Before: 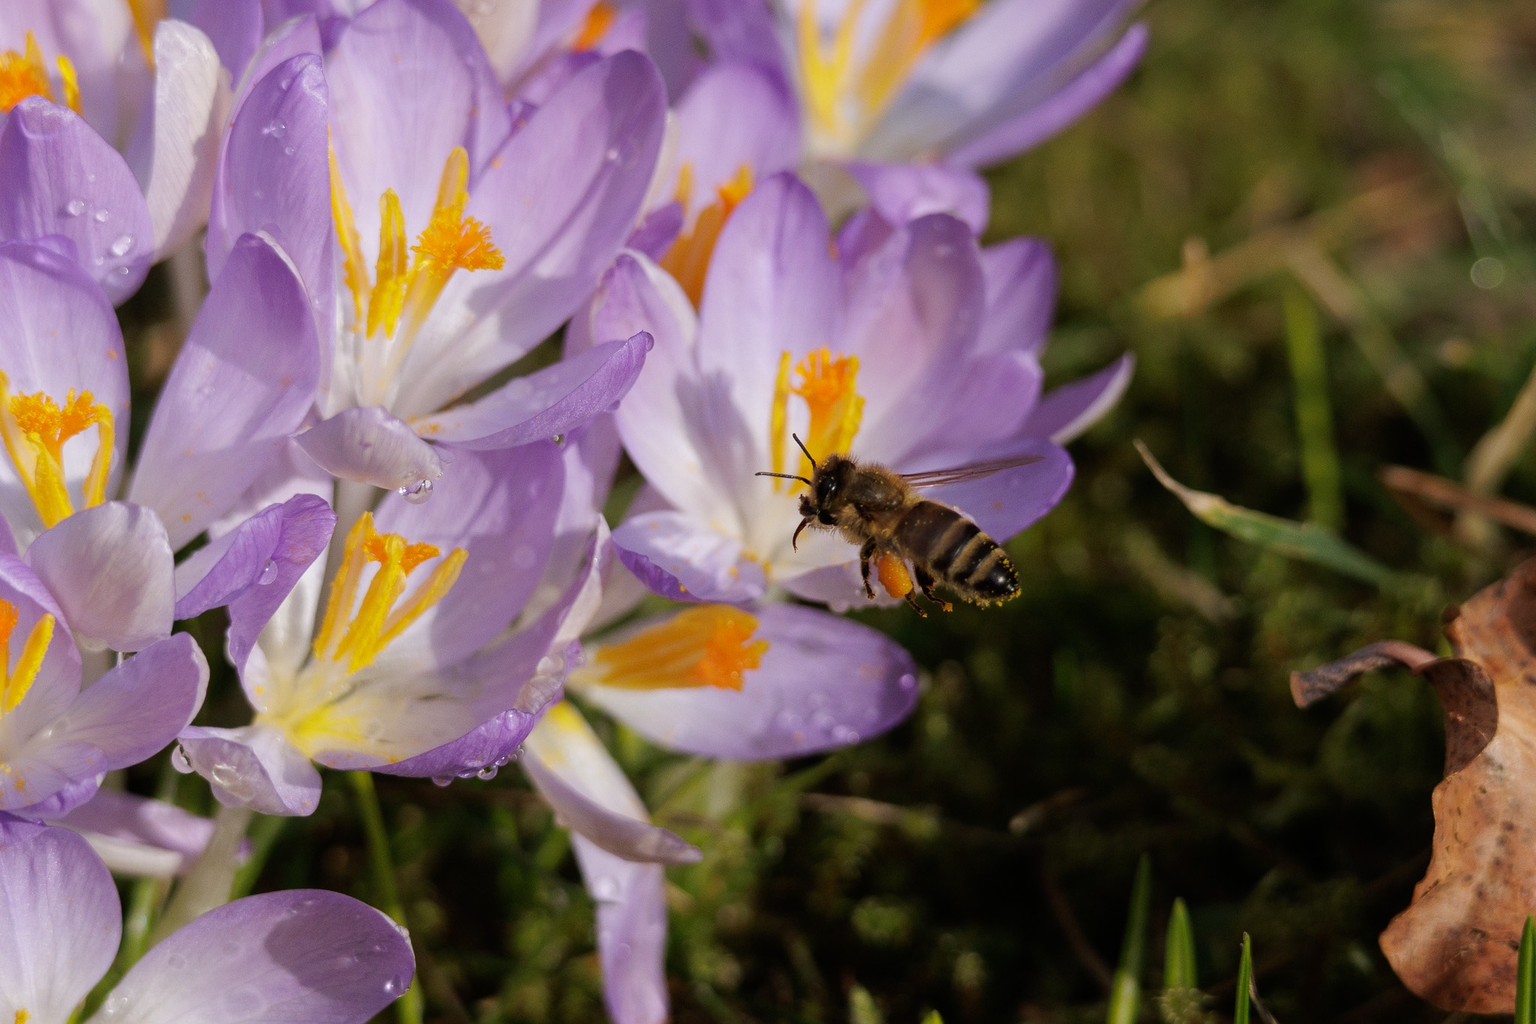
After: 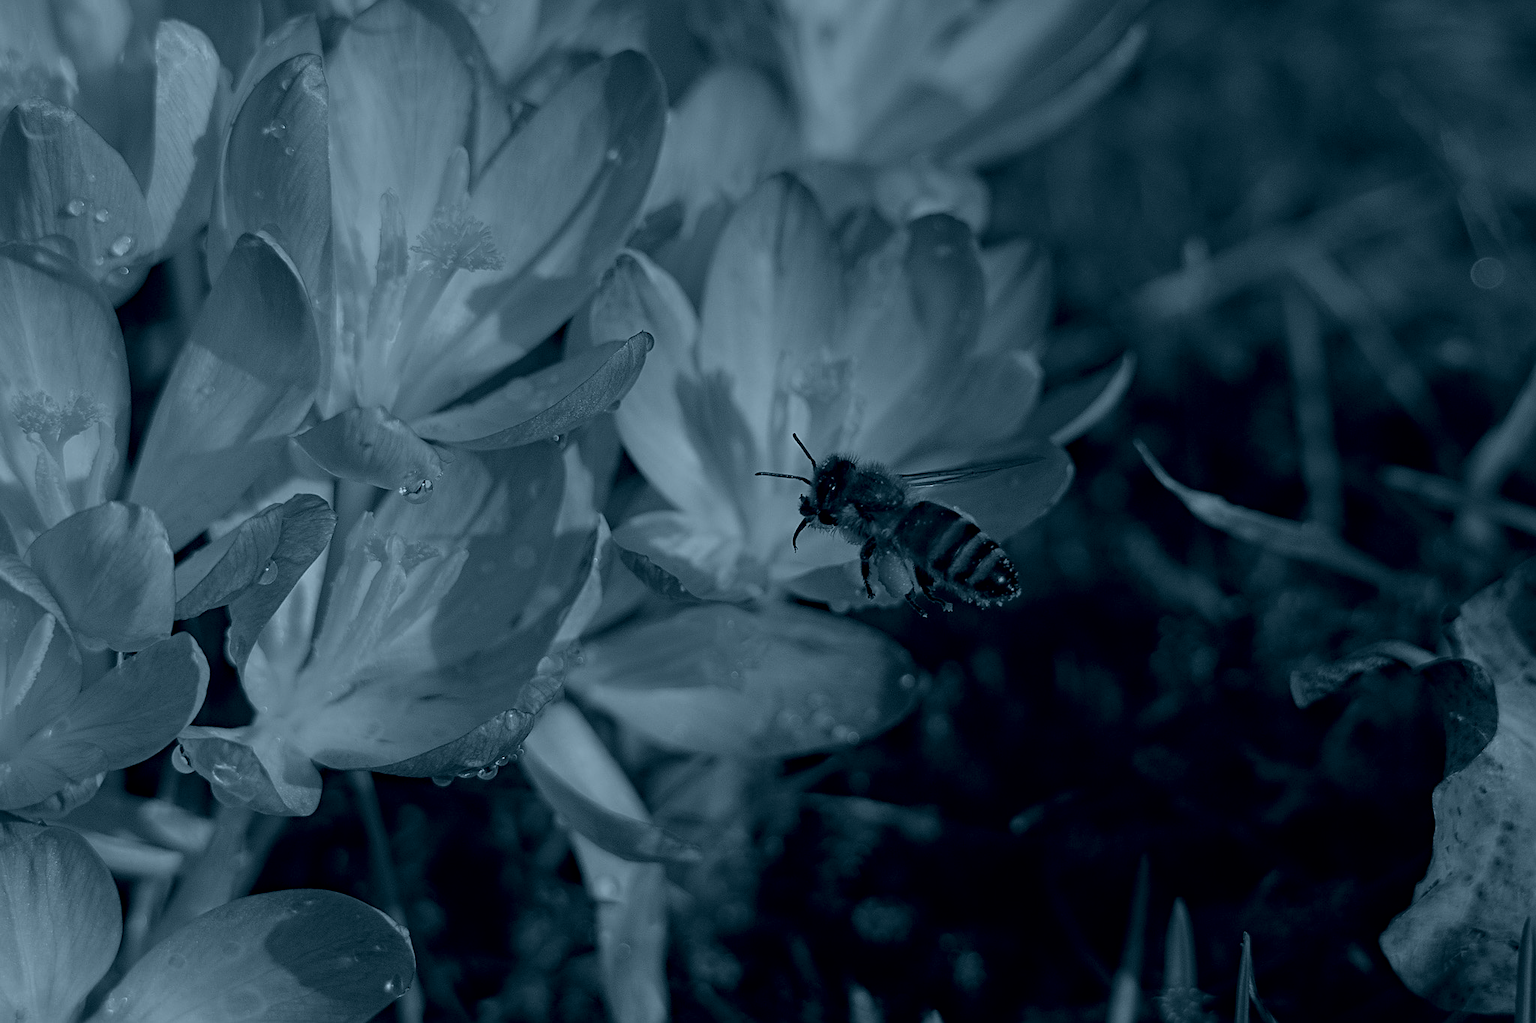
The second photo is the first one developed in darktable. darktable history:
contrast brightness saturation: contrast 0.03, brightness -0.04
haze removal: strength 0.29, distance 0.25, compatibility mode true, adaptive false
color correction: highlights a* -10.69, highlights b* -19.19
exposure: black level correction 0, exposure 0.9 EV, compensate highlight preservation false
white balance: red 0.976, blue 1.04
colorize: hue 194.4°, saturation 29%, source mix 61.75%, lightness 3.98%, version 1
sharpen: on, module defaults
